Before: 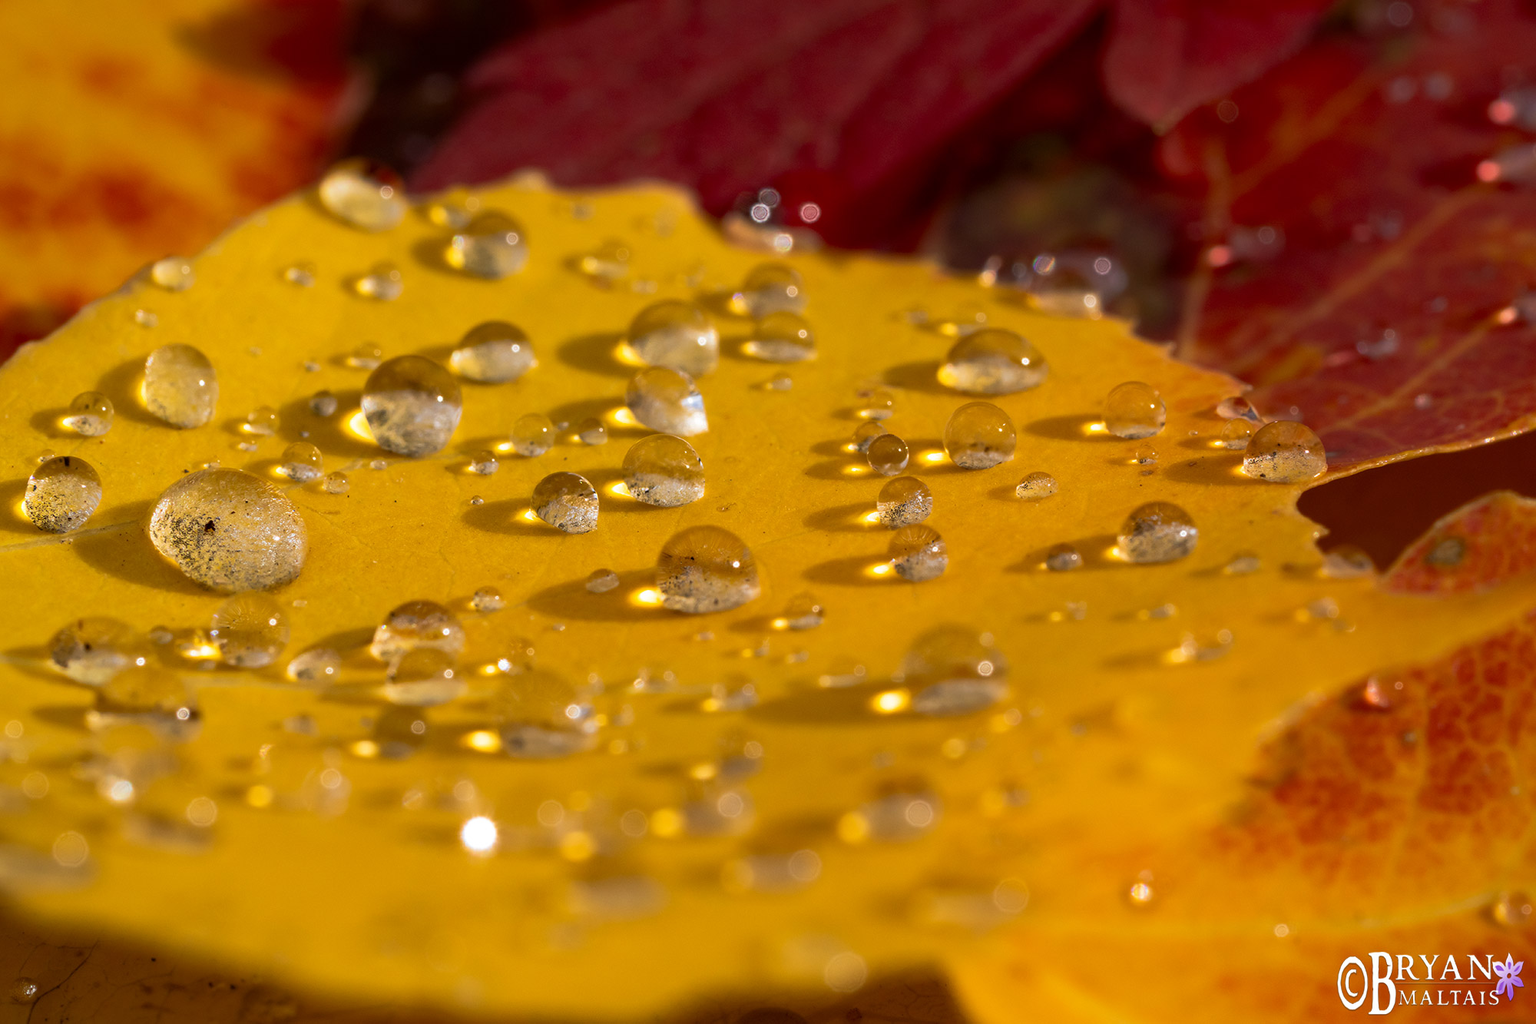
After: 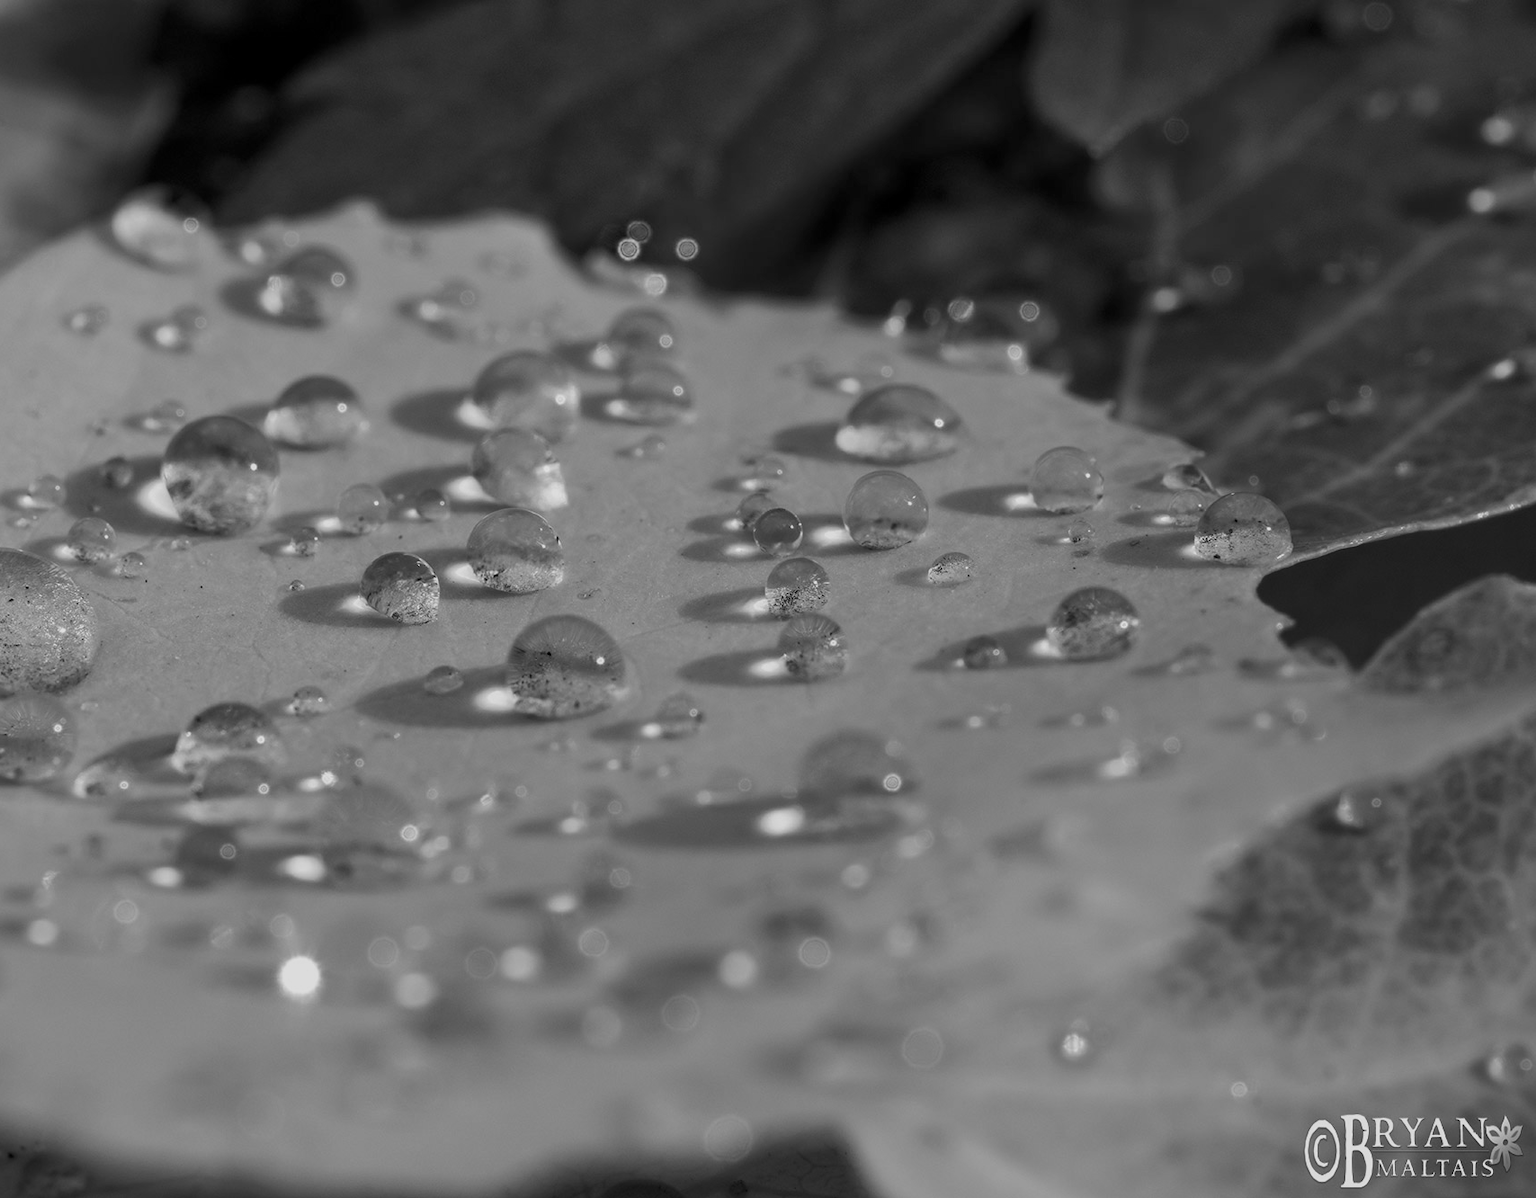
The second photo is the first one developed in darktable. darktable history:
crop and rotate: left 14.584%
monochrome: a 2.21, b -1.33, size 2.2
shadows and highlights: shadows 32, highlights -32, soften with gaussian
white balance: red 0.967, blue 1.049
exposure: exposure -0.492 EV, compensate highlight preservation false
local contrast: highlights 100%, shadows 100%, detail 120%, midtone range 0.2
